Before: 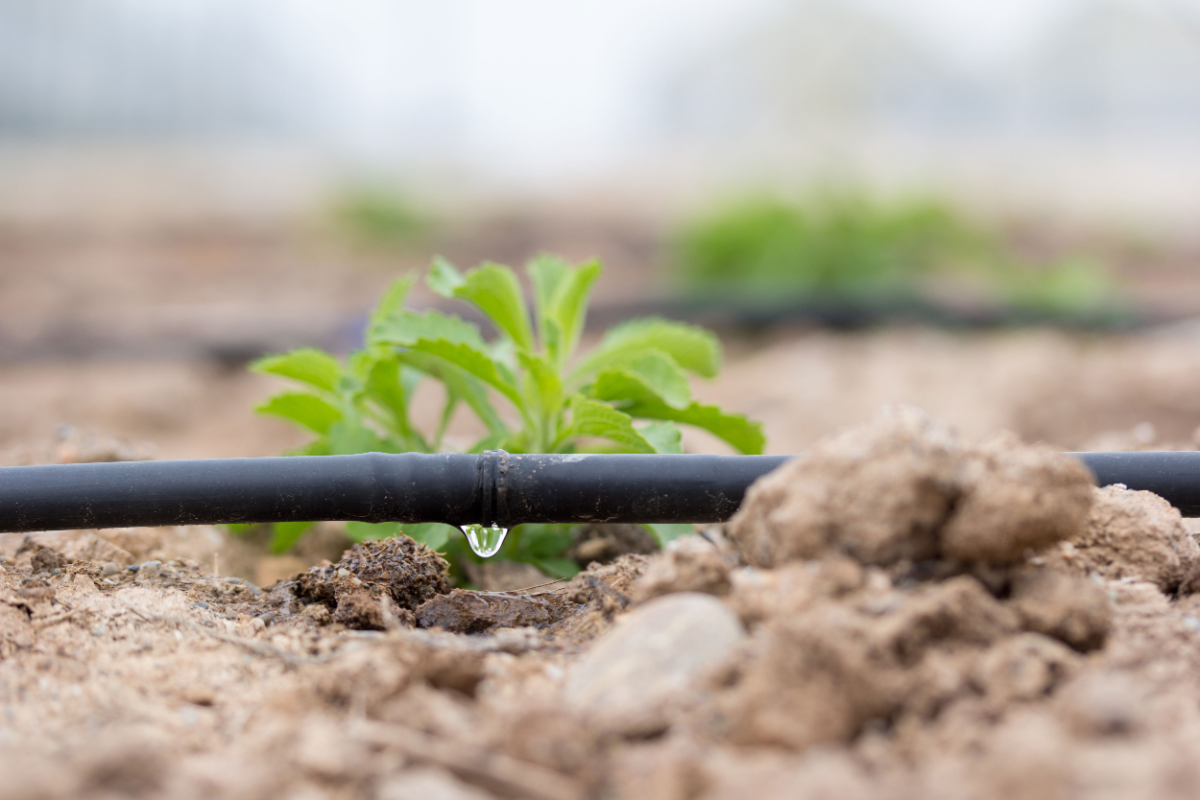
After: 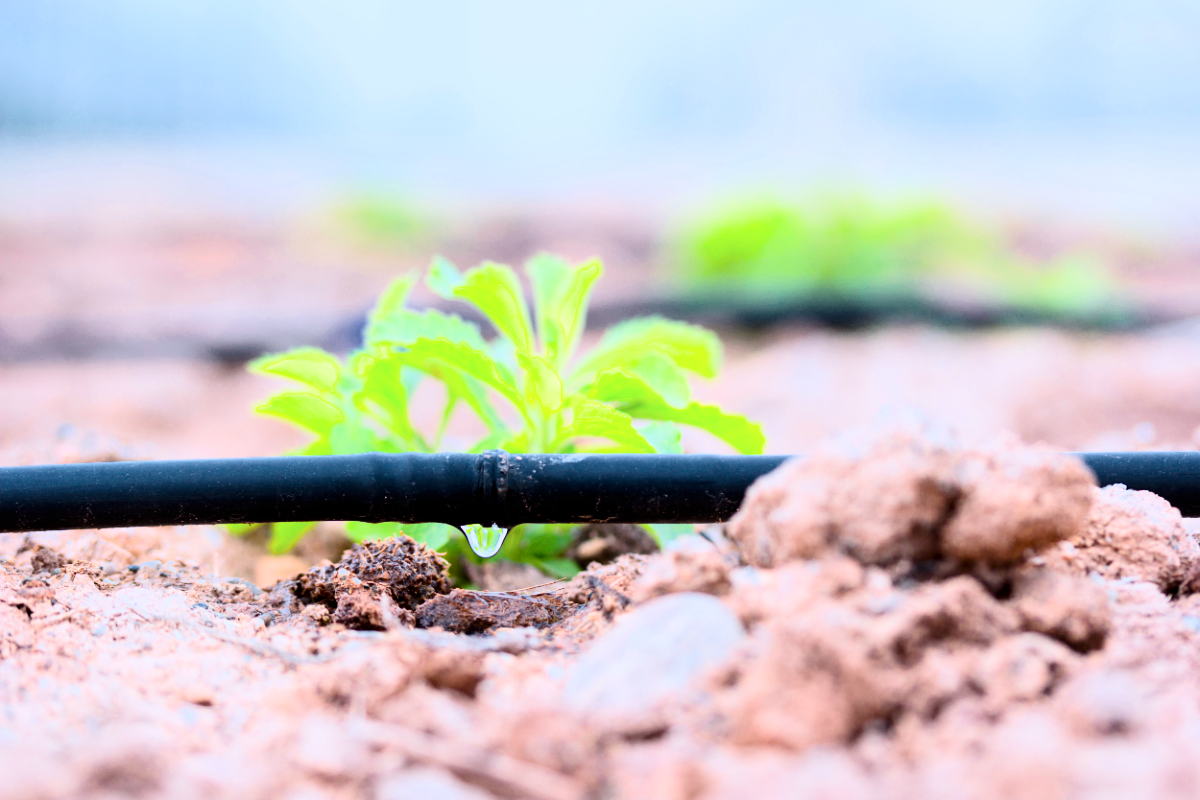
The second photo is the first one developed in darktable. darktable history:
color calibration: output R [1.422, -0.35, -0.252, 0], output G [-0.238, 1.259, -0.084, 0], output B [-0.081, -0.196, 1.58, 0], output brightness [0.49, 0.671, -0.57, 0], illuminant same as pipeline (D50), adaptation none (bypass), saturation algorithm version 1 (2020)
filmic rgb: black relative exposure -5.83 EV, white relative exposure 3.4 EV, hardness 3.68
contrast brightness saturation: contrast 0.28
